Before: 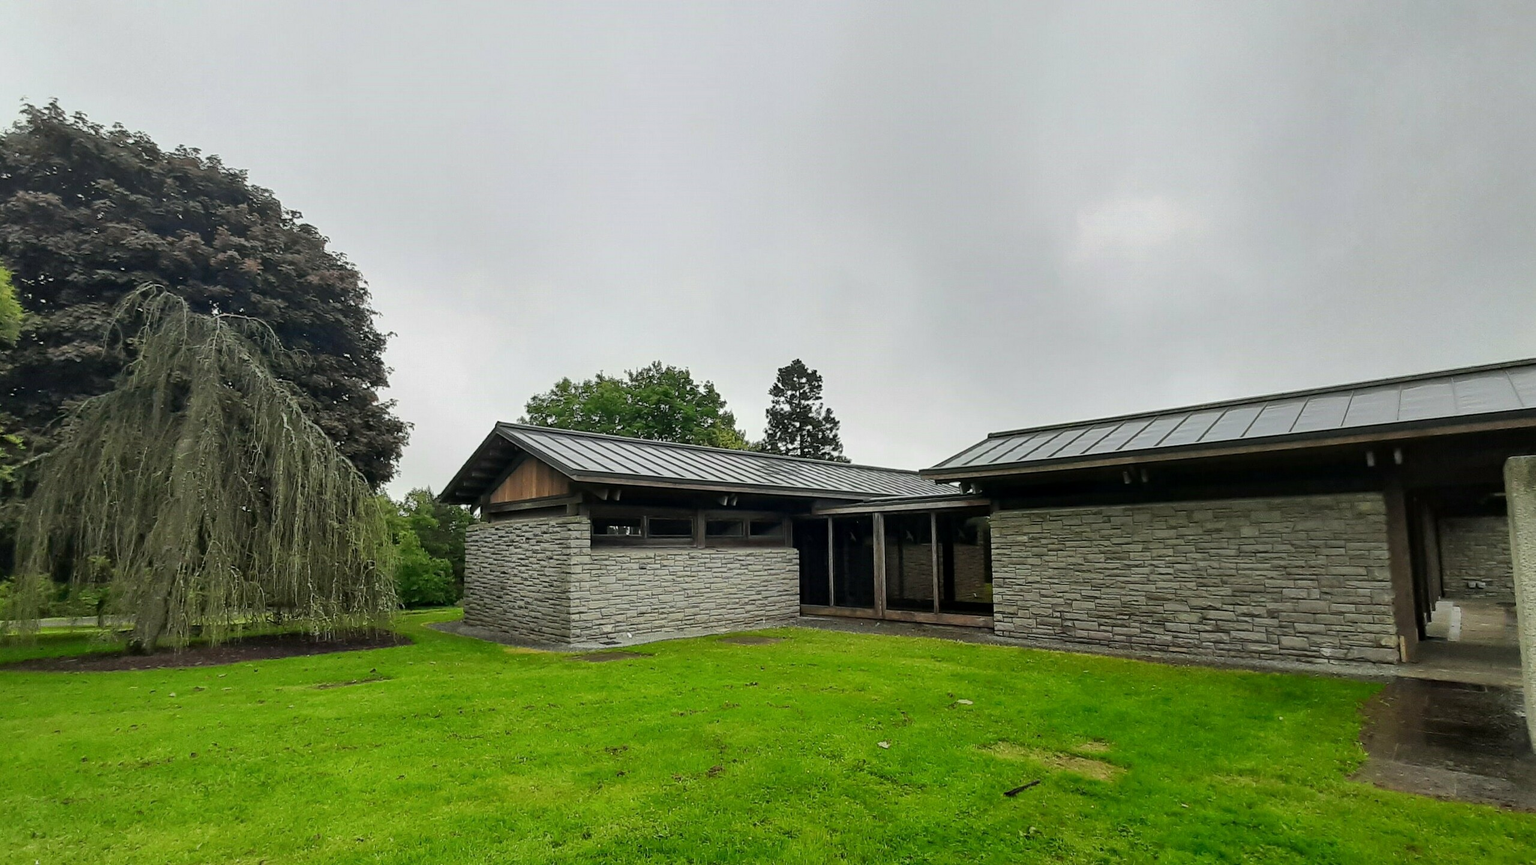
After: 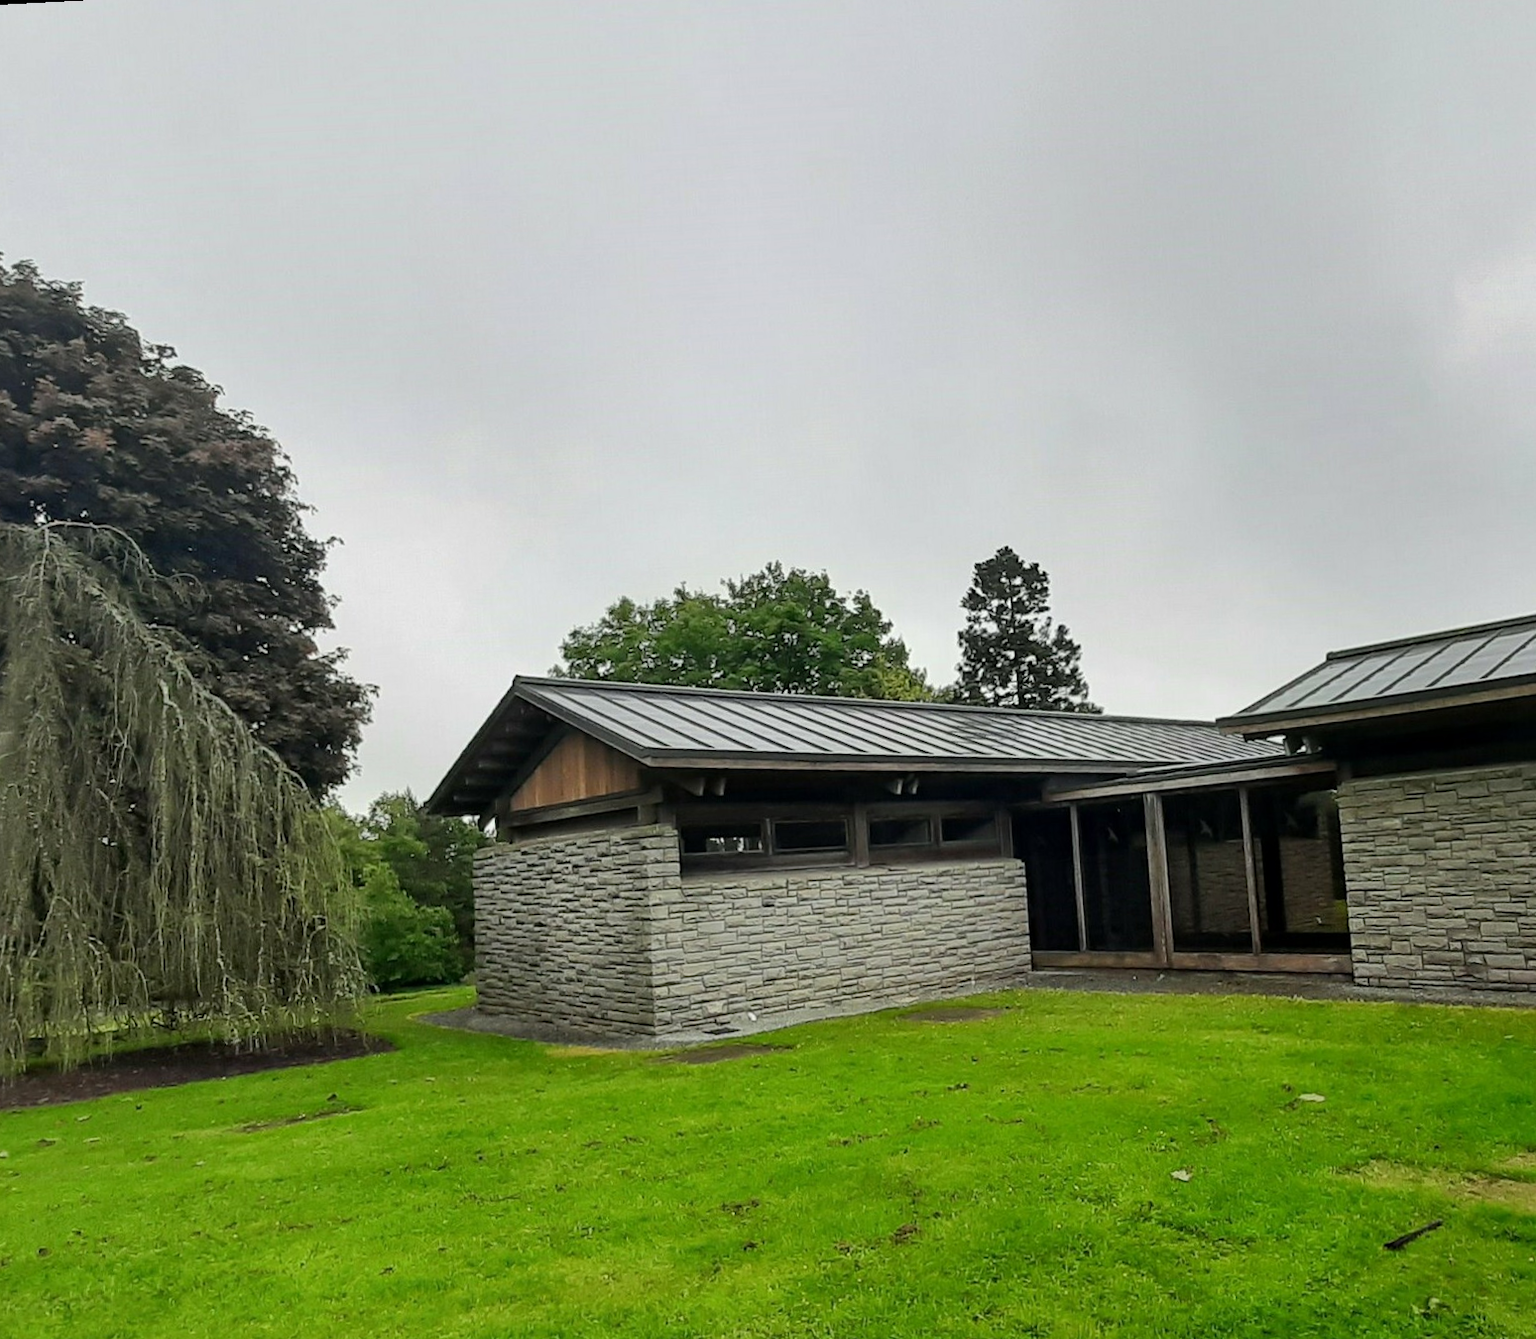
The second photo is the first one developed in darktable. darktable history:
rotate and perspective: rotation -3°, crop left 0.031, crop right 0.968, crop top 0.07, crop bottom 0.93
crop: left 10.644%, right 26.528%
